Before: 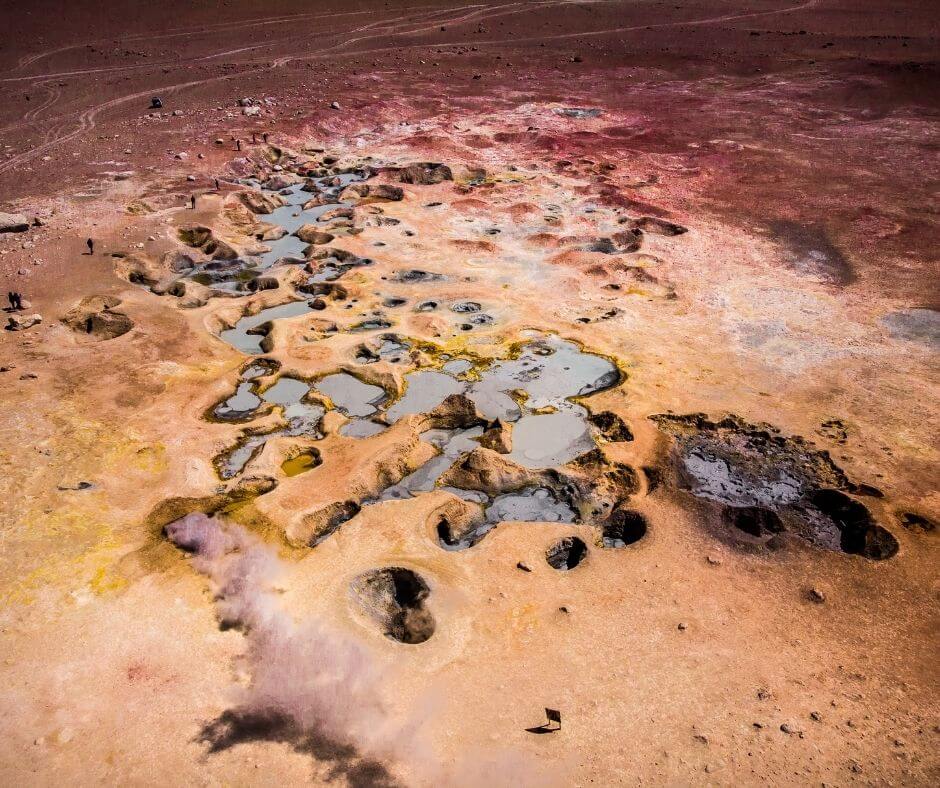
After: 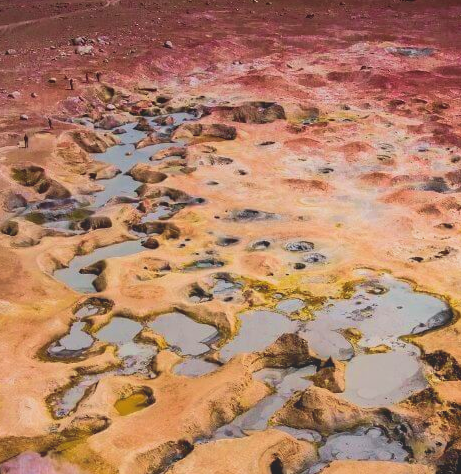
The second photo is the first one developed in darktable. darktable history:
velvia: on, module defaults
crop: left 17.847%, top 7.834%, right 33.087%, bottom 31.967%
local contrast: detail 69%
